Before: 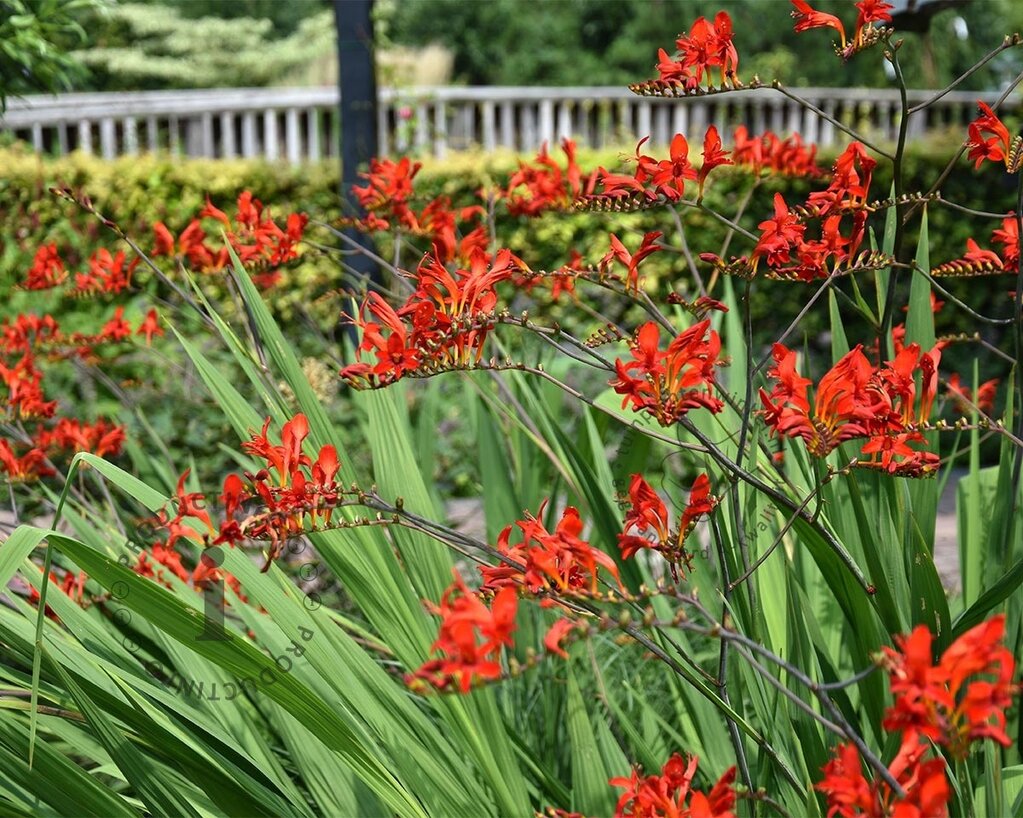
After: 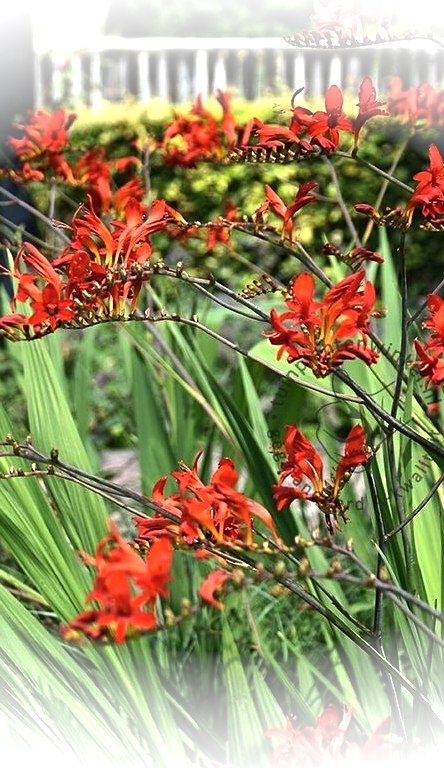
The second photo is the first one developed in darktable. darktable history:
vignetting: fall-off start 100.23%, brightness 0.996, saturation -0.495, width/height ratio 1.306
sharpen: amount 0.209
crop: left 33.81%, top 6.014%, right 22.732%
color balance rgb: perceptual saturation grading › global saturation -0.092%, perceptual brilliance grading › highlights 12.999%, perceptual brilliance grading › mid-tones 8.525%, perceptual brilliance grading › shadows -17.113%, contrast 4.711%
contrast equalizer: octaves 7, y [[0.5 ×4, 0.467, 0.376], [0.5 ×6], [0.5 ×6], [0 ×6], [0 ×6]], mix 0.134
